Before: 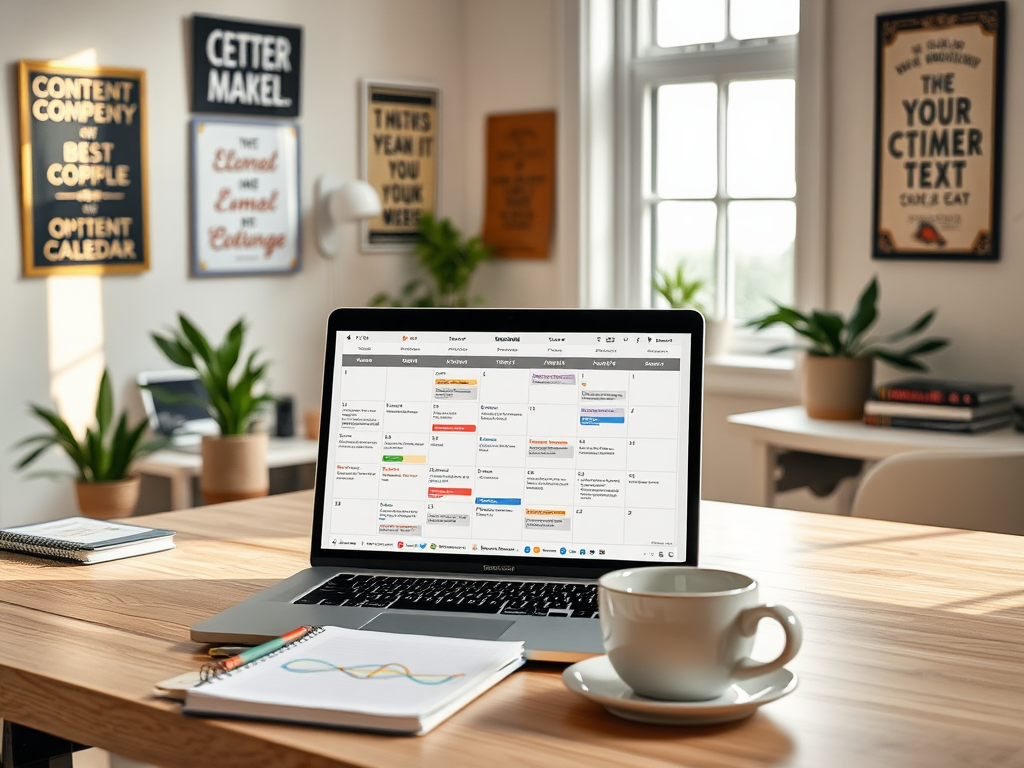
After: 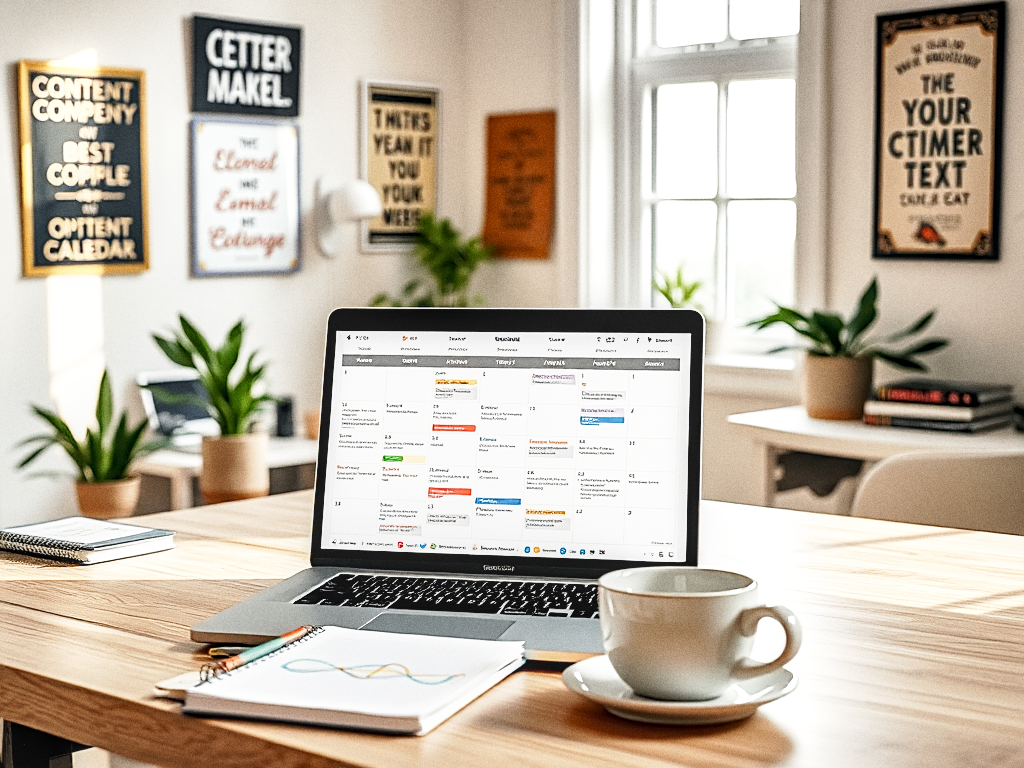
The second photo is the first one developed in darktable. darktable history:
sharpen: on, module defaults
grain: on, module defaults
color correction: saturation 0.85
base curve: curves: ch0 [(0, 0) (0.005, 0.002) (0.15, 0.3) (0.4, 0.7) (0.75, 0.95) (1, 1)], preserve colors none
local contrast: on, module defaults
